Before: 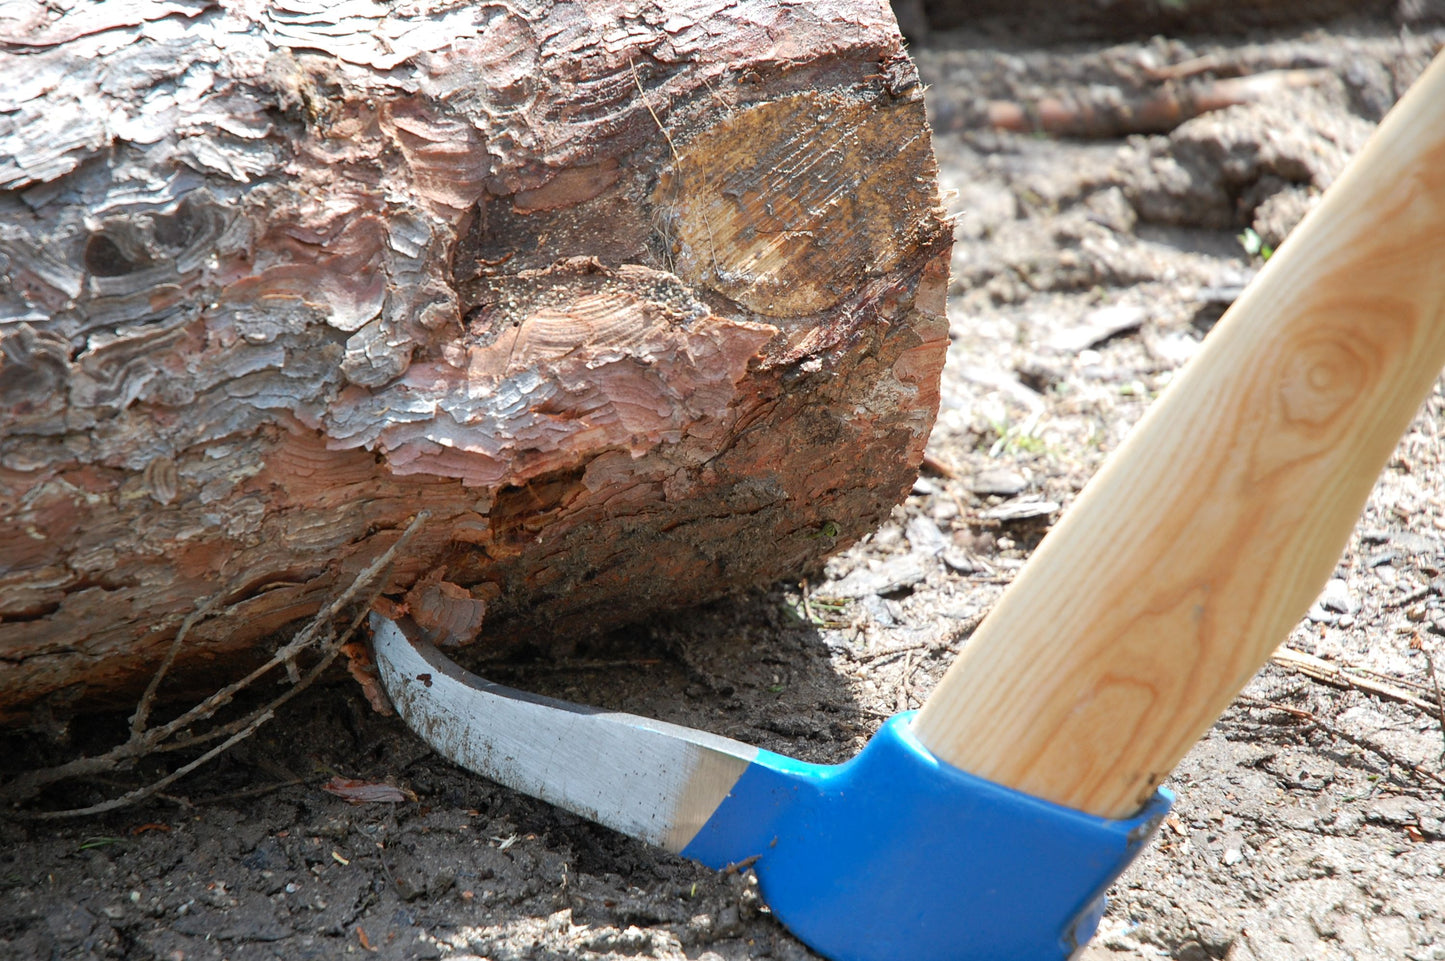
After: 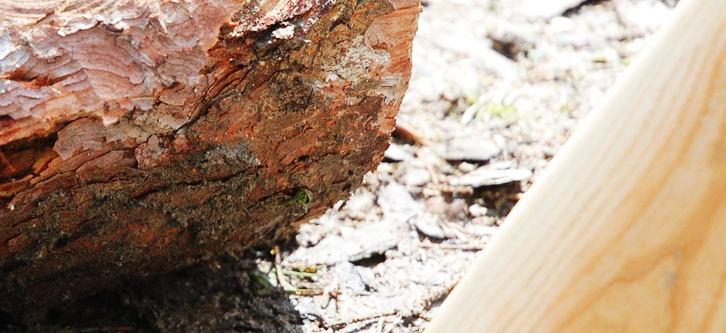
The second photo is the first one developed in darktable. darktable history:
crop: left 36.607%, top 34.735%, right 13.146%, bottom 30.611%
base curve: curves: ch0 [(0, 0) (0.036, 0.025) (0.121, 0.166) (0.206, 0.329) (0.605, 0.79) (1, 1)], preserve colors none
